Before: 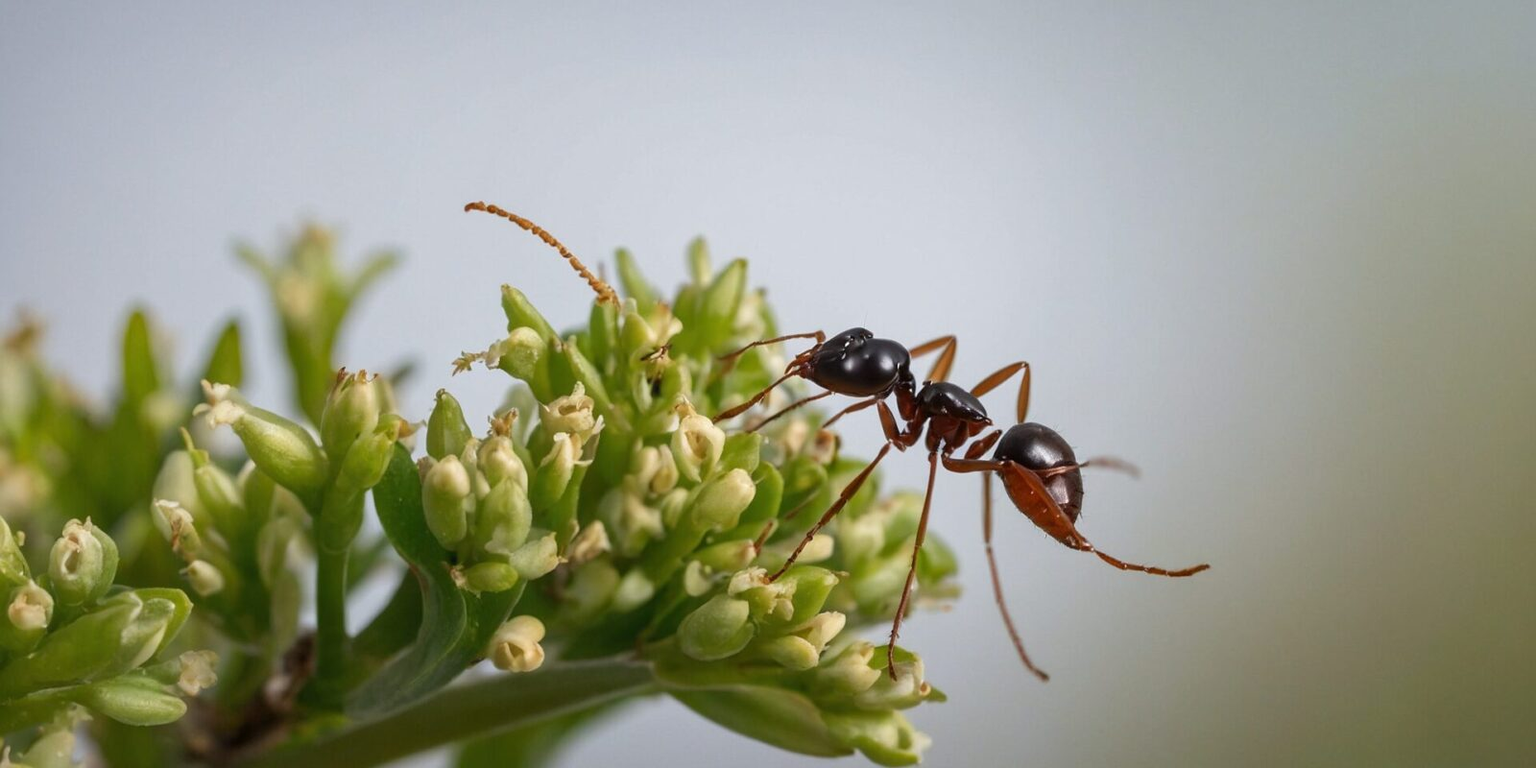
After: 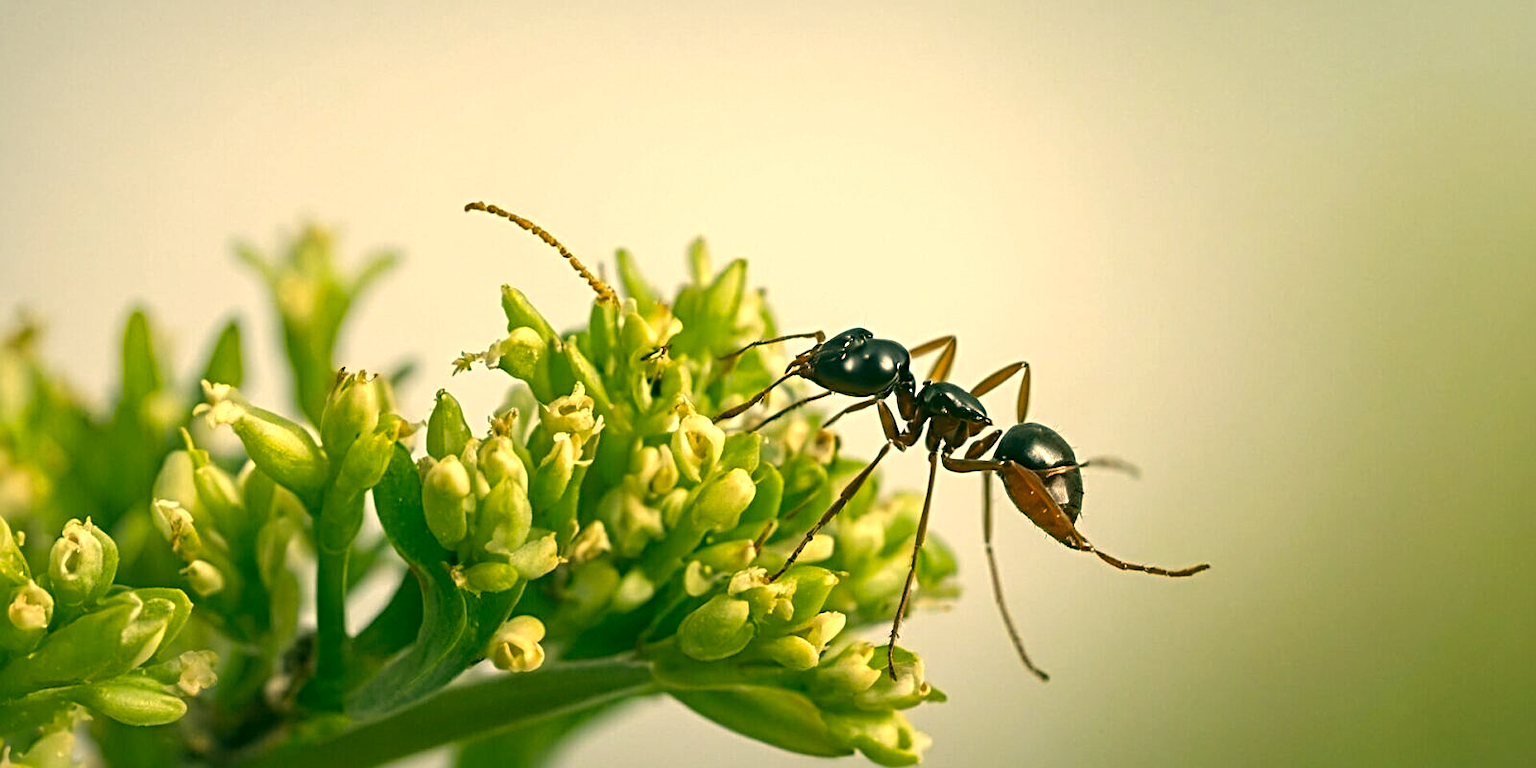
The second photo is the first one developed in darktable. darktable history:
sharpen: radius 4
exposure: black level correction -0.002, exposure 0.54 EV, compensate highlight preservation false
color correction: highlights a* 5.62, highlights b* 33.57, shadows a* -25.86, shadows b* 4.02
